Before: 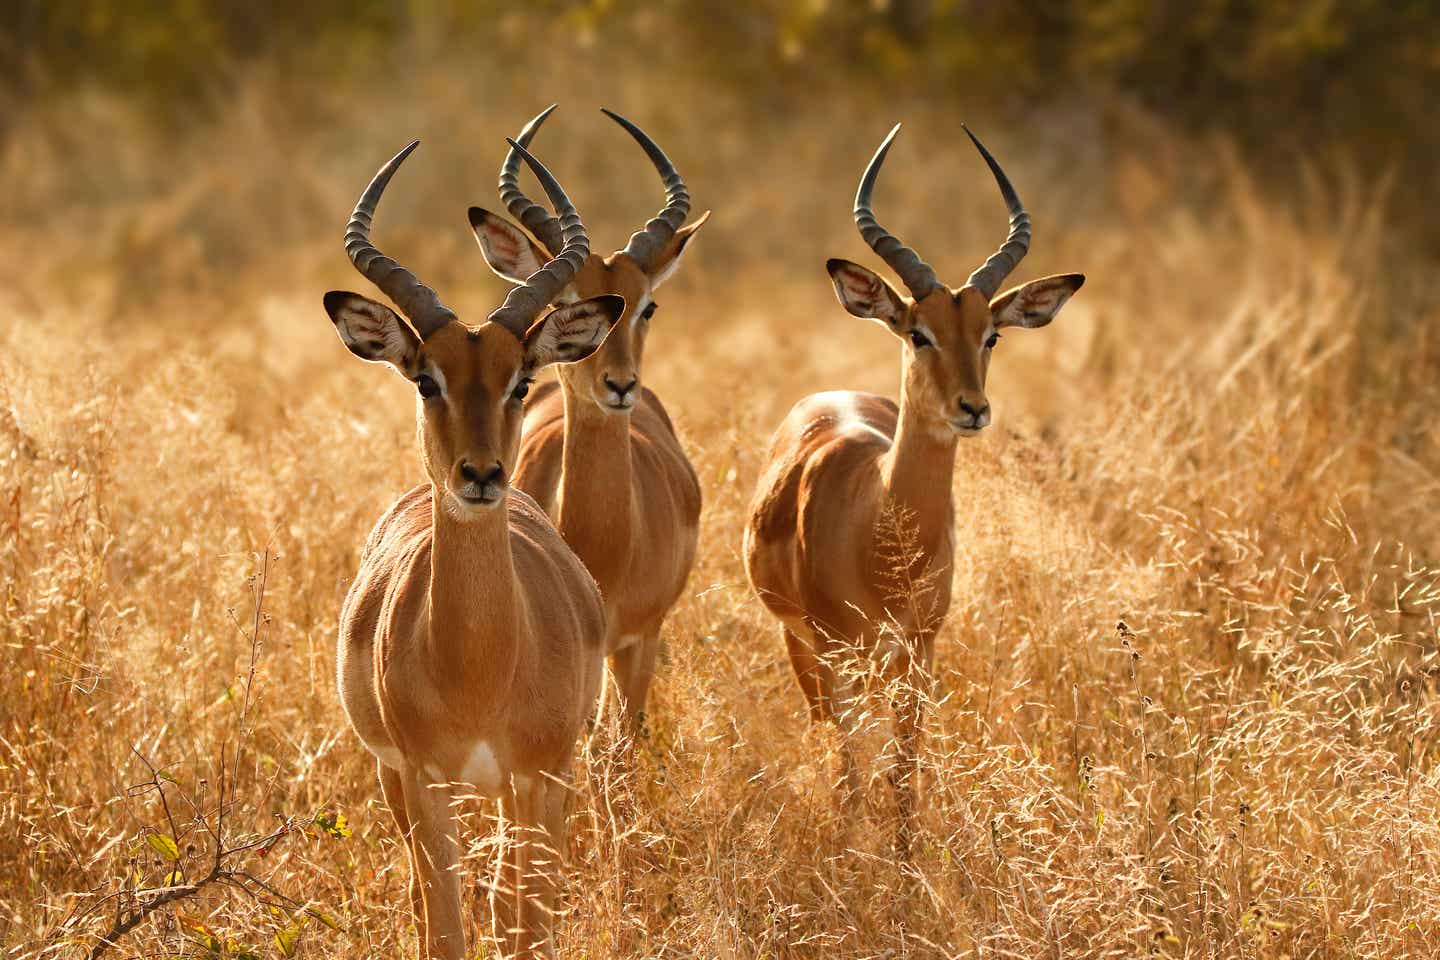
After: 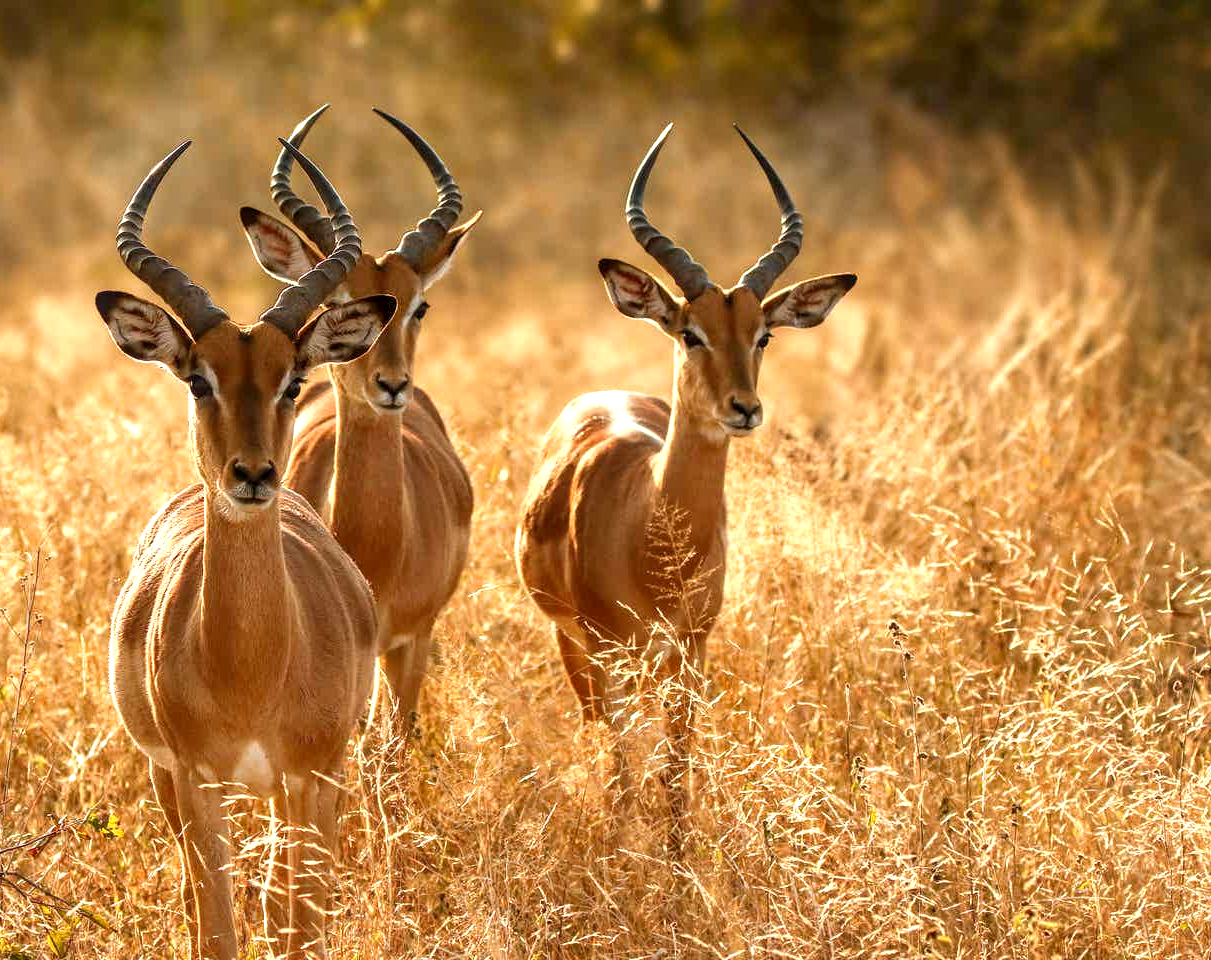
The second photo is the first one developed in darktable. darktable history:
crop: left 15.876%
local contrast: on, module defaults
exposure: black level correction 0.001, exposure 0.499 EV, compensate highlight preservation false
contrast brightness saturation: contrast 0.028, brightness -0.037
